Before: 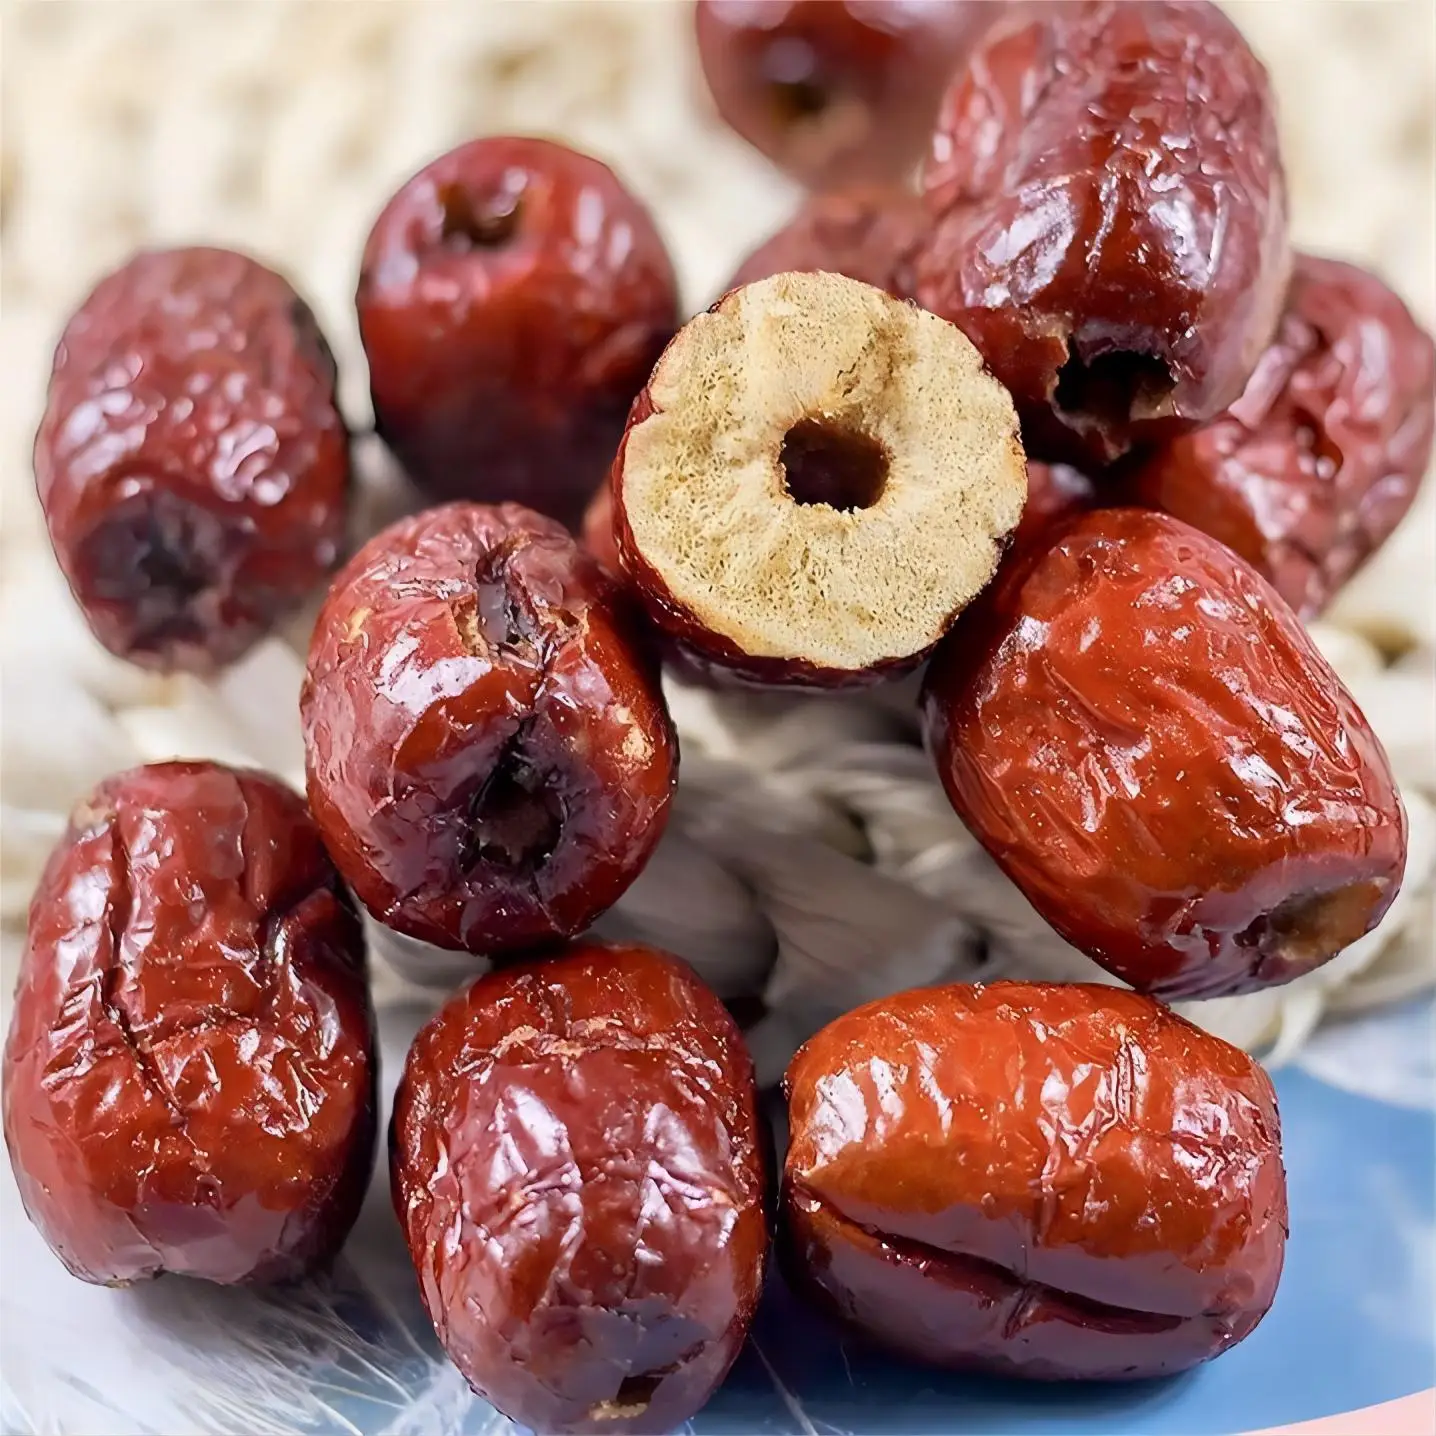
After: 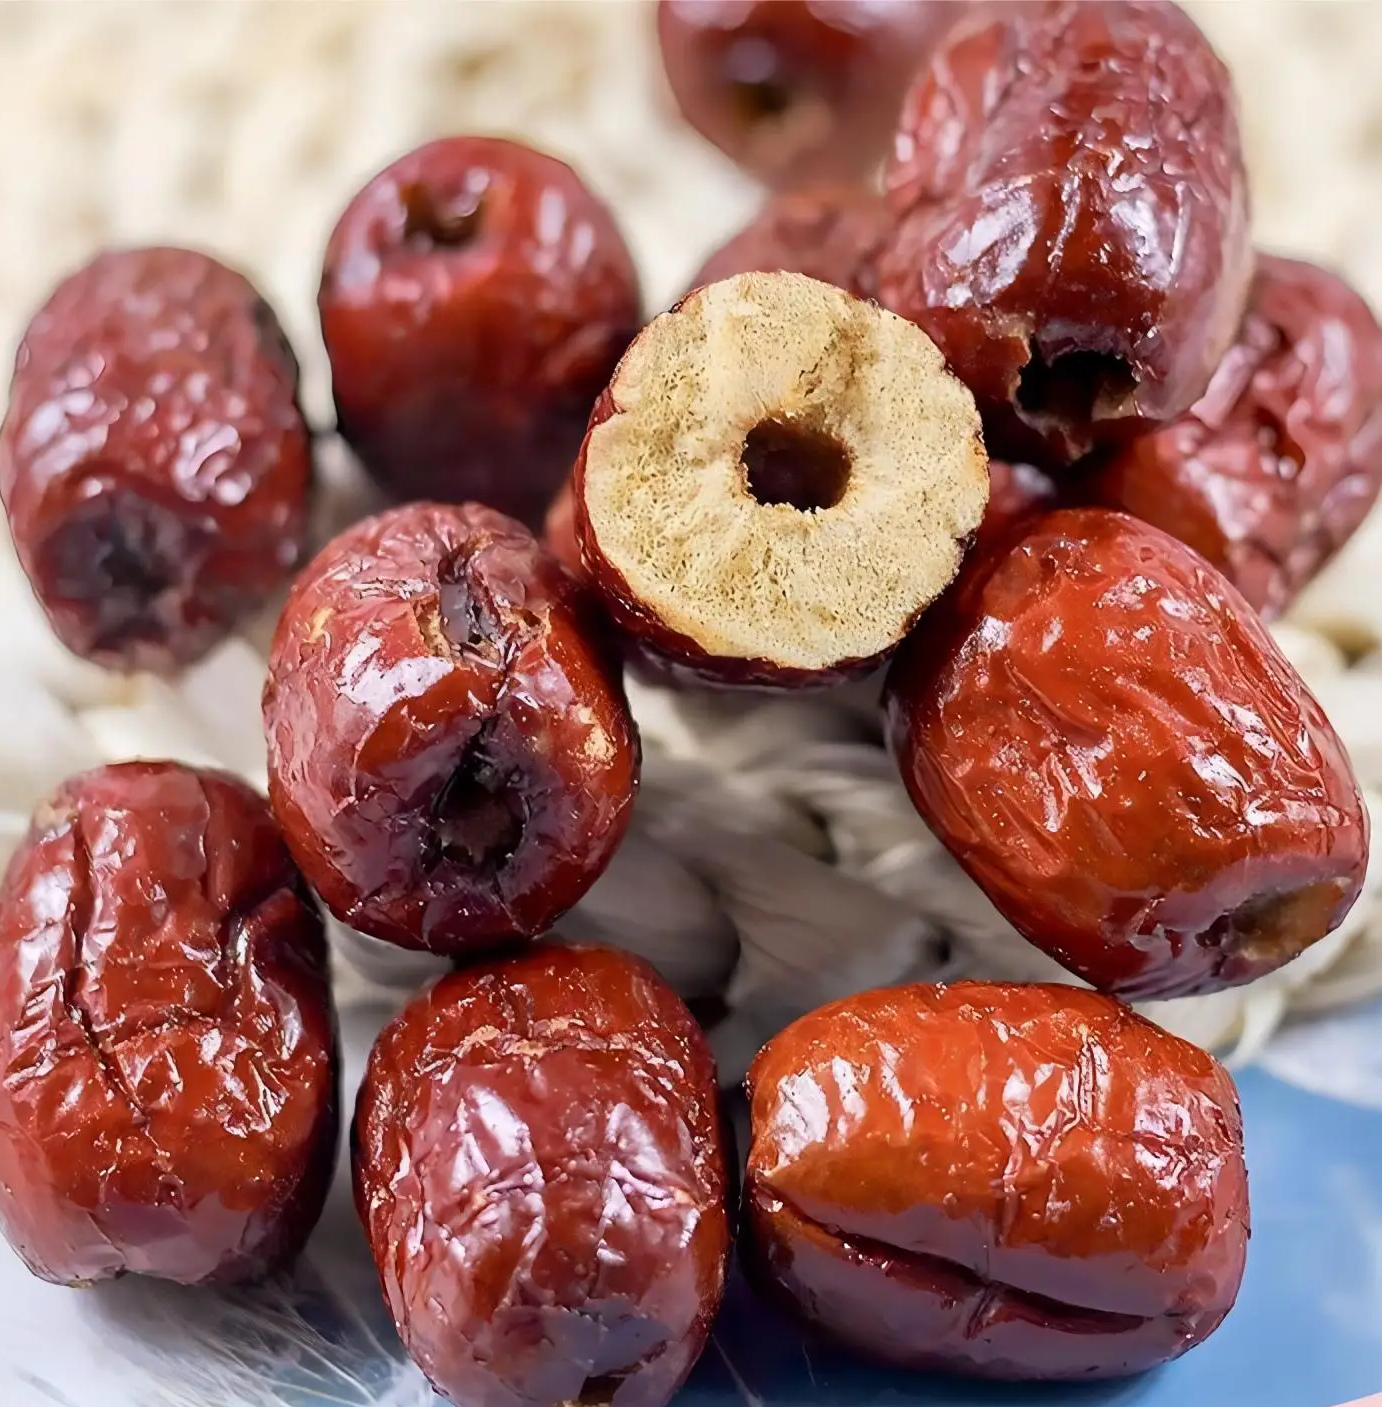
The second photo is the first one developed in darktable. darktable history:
crop and rotate: left 2.68%, right 1.066%, bottom 2.014%
